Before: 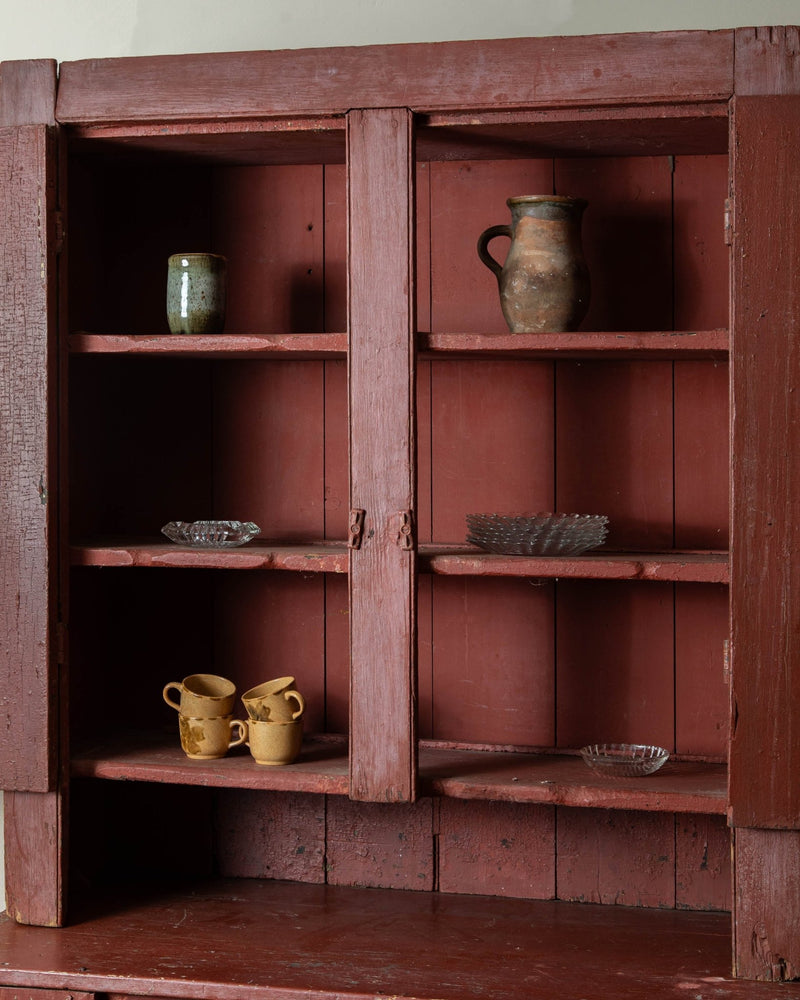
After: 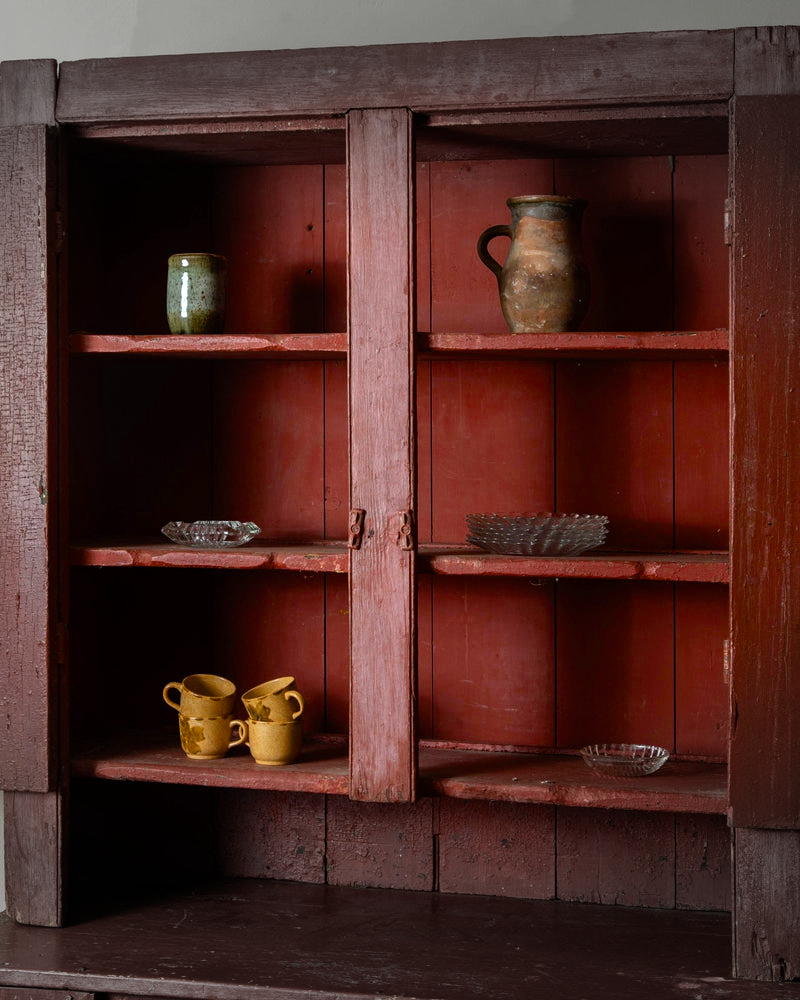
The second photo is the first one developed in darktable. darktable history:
vignetting: fall-off start 79.43%, saturation -0.649, width/height ratio 1.327, unbound false
color balance rgb: linear chroma grading › shadows 16%, perceptual saturation grading › global saturation 8%, perceptual saturation grading › shadows 4%, perceptual brilliance grading › global brilliance 2%, perceptual brilliance grading › highlights 8%, perceptual brilliance grading › shadows -4%, global vibrance 16%, saturation formula JzAzBz (2021)
